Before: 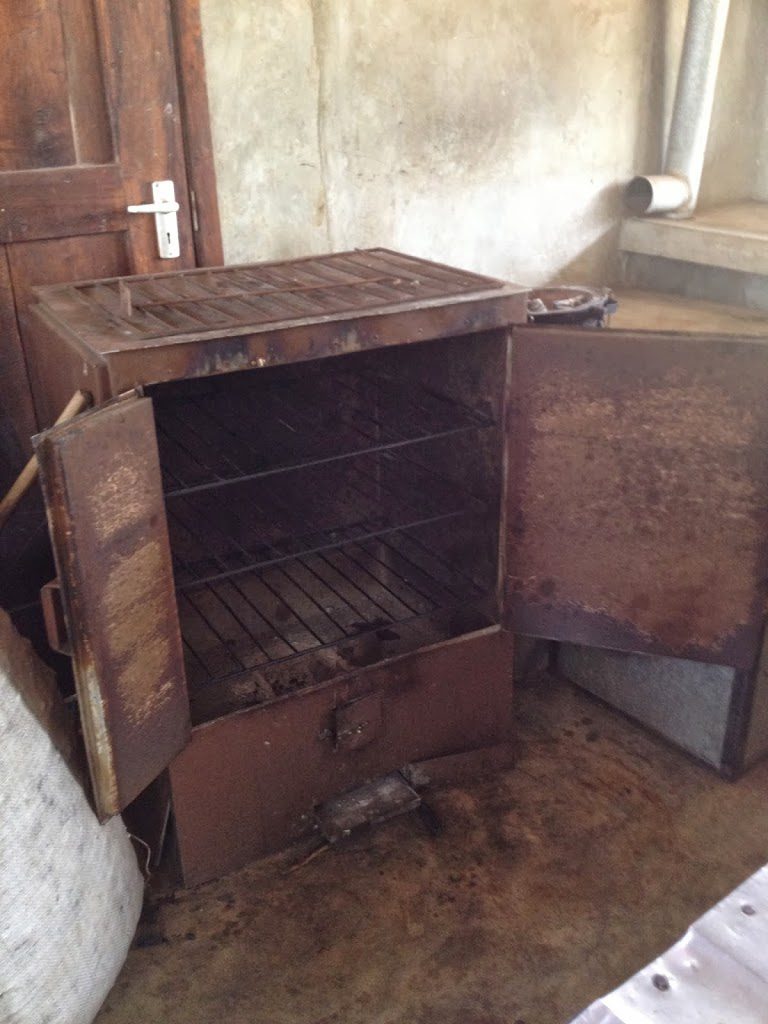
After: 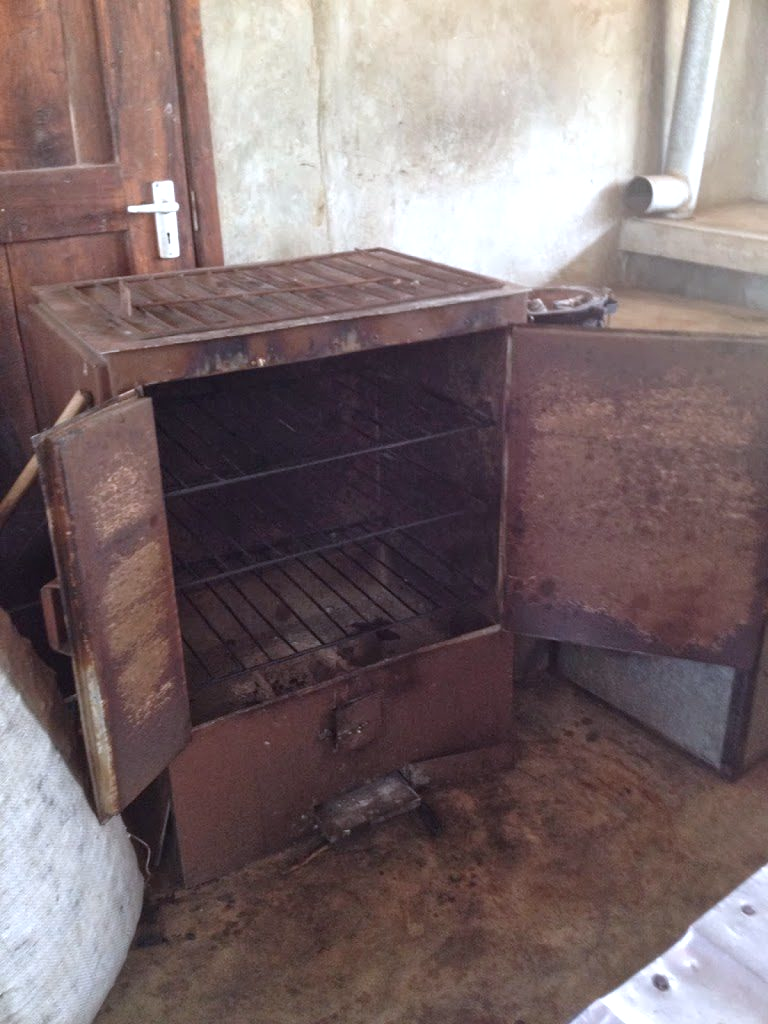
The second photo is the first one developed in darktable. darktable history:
color correction: highlights a* -0.682, highlights b* -9.12
exposure: exposure 0.127 EV, compensate highlight preservation false
